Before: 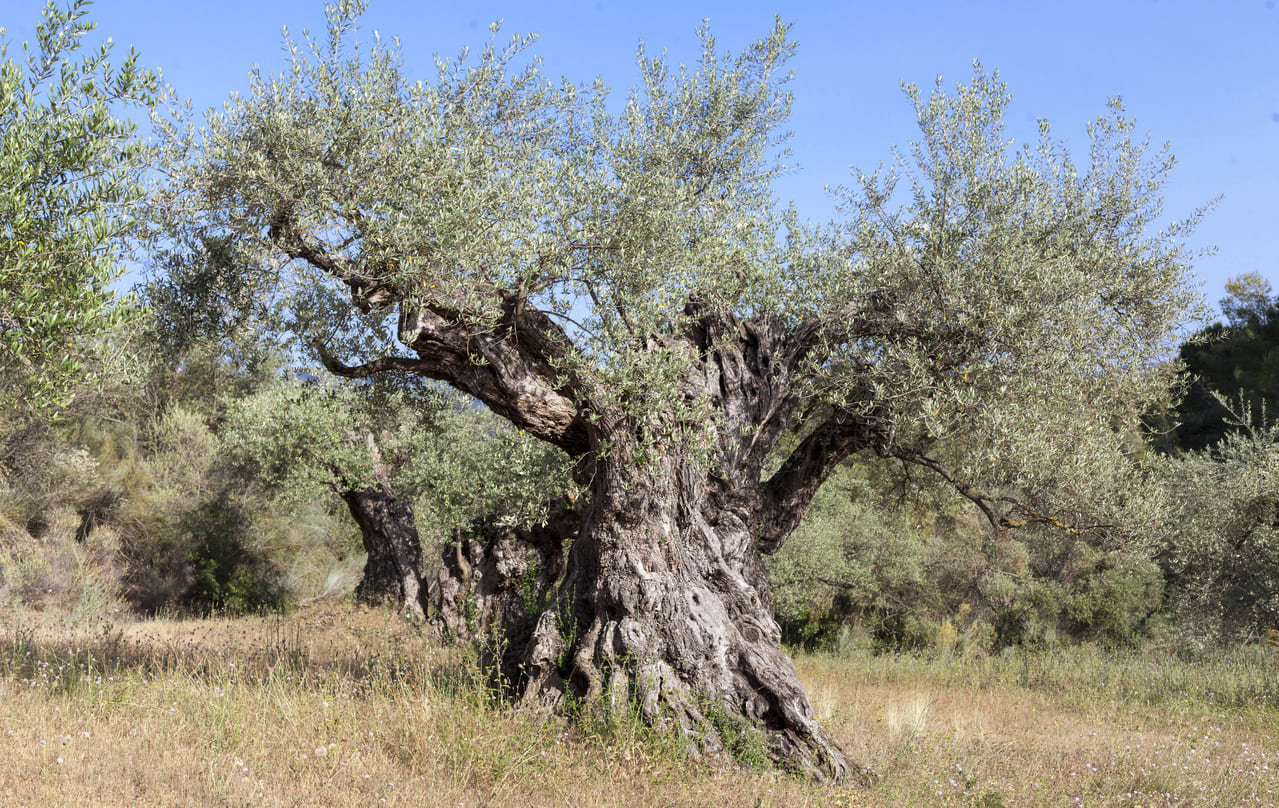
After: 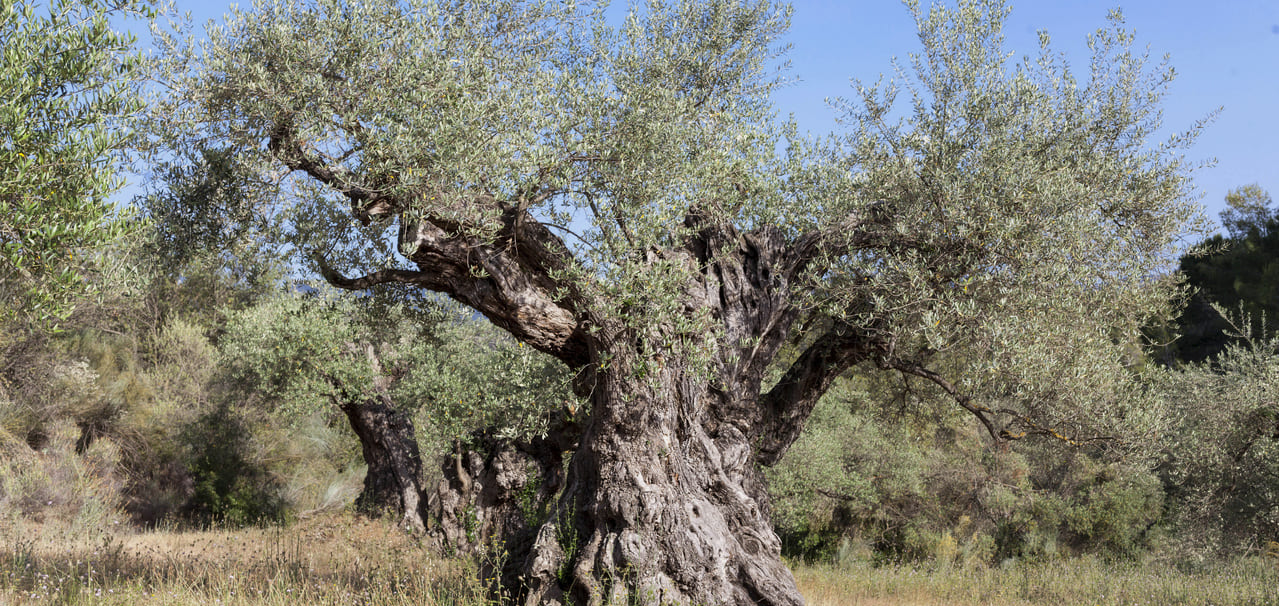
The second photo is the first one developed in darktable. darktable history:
crop: top 11.014%, bottom 13.961%
exposure: exposure -0.156 EV, compensate highlight preservation false
